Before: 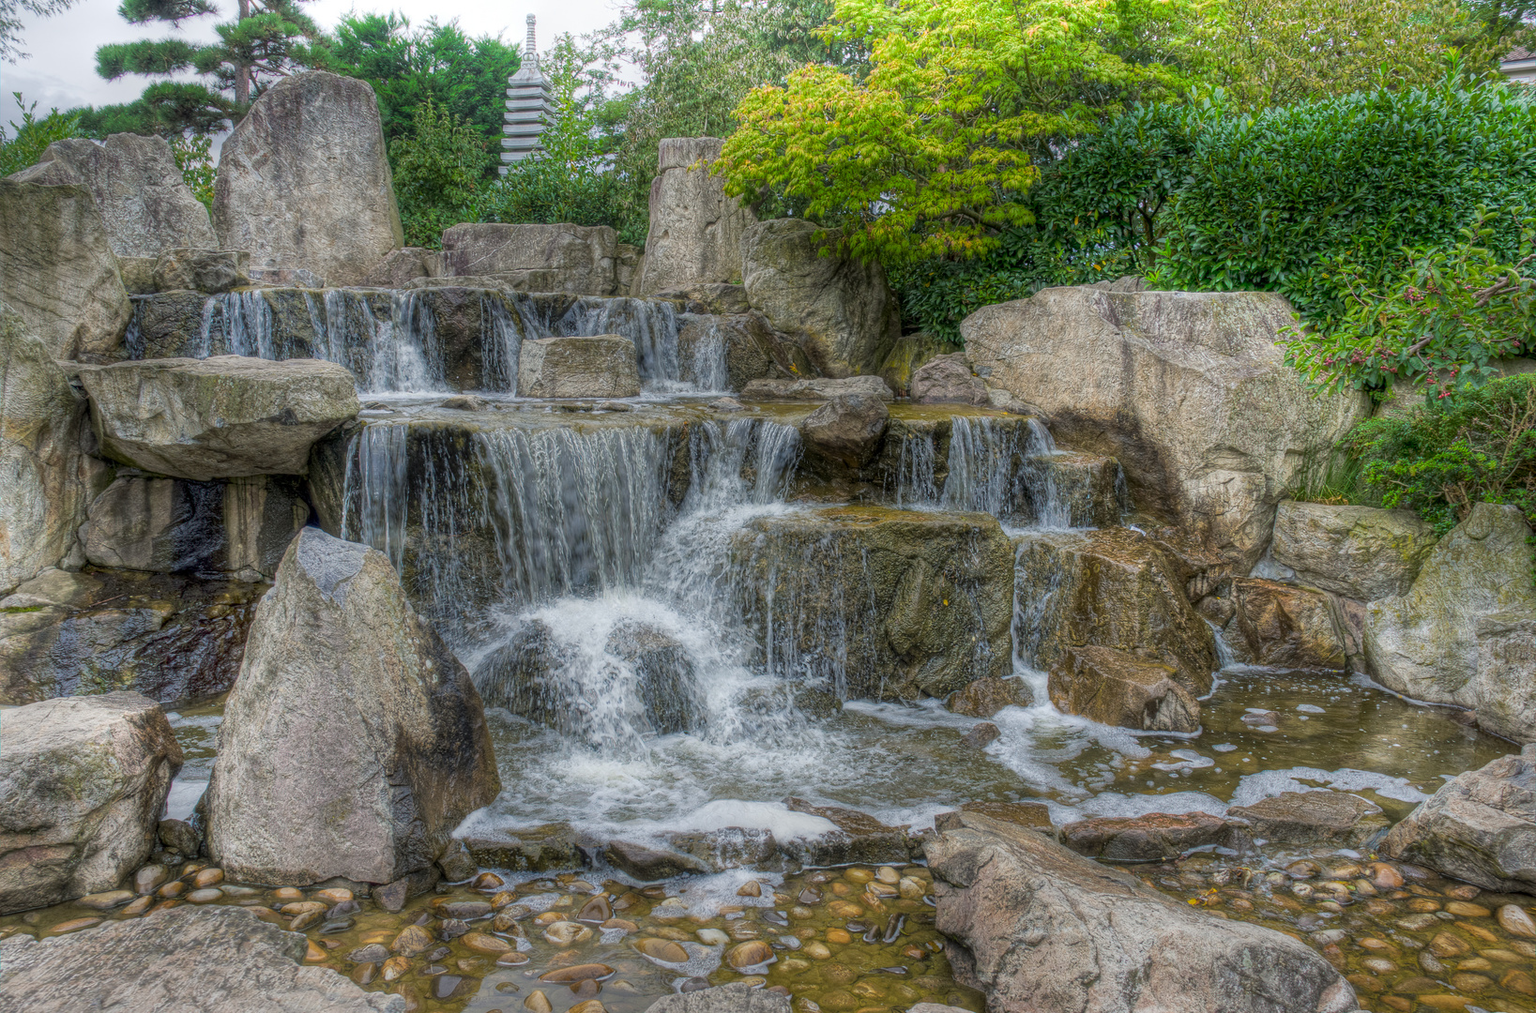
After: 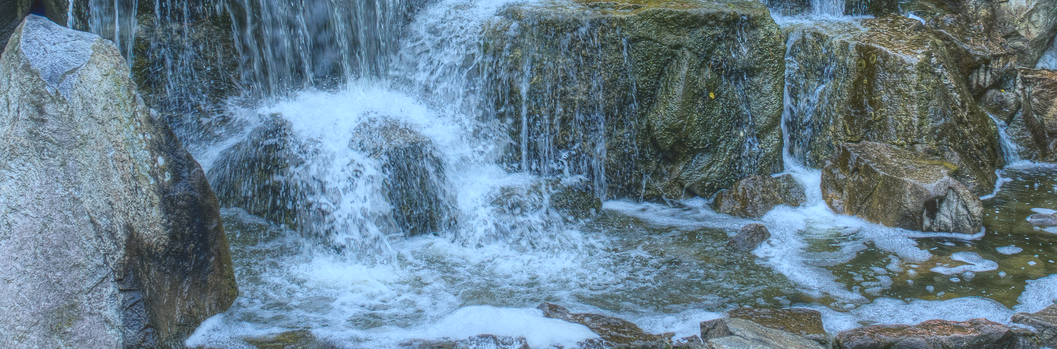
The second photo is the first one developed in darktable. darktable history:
crop: left 18.121%, top 50.695%, right 17.298%, bottom 16.917%
tone curve: curves: ch0 [(0, 0.129) (0.187, 0.207) (0.729, 0.789) (1, 1)], color space Lab, independent channels
color calibration: x 0.396, y 0.386, temperature 3692.28 K
